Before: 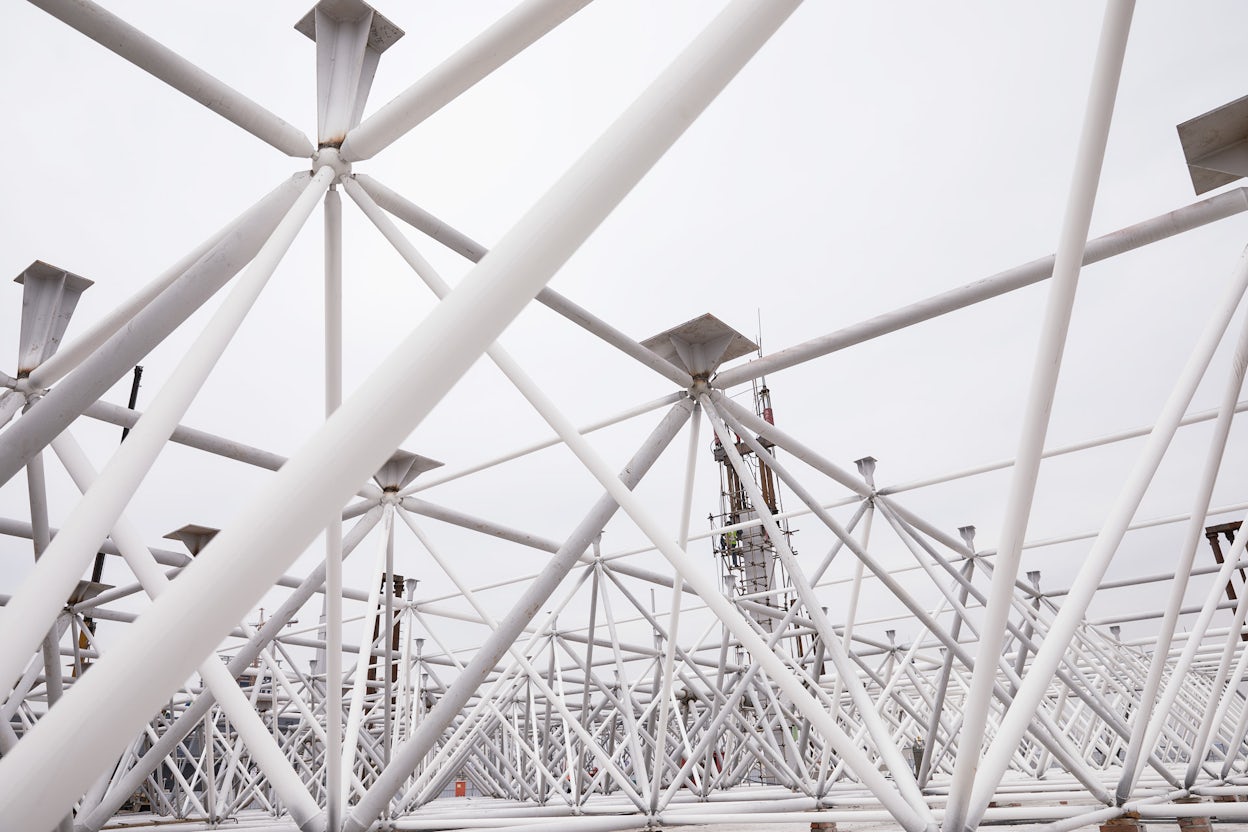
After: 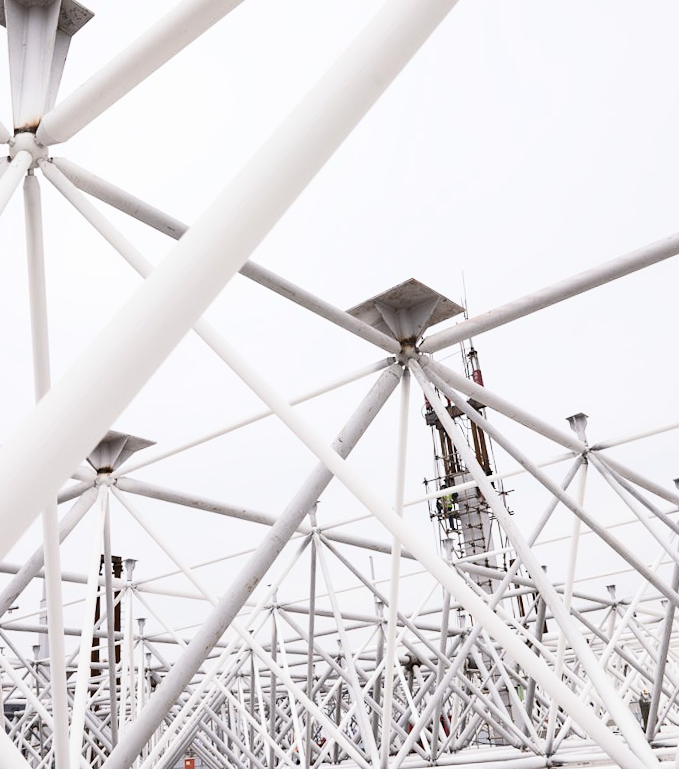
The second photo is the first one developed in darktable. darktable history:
crop and rotate: left 22.516%, right 21.234%
contrast brightness saturation: contrast 0.28
rotate and perspective: rotation -3°, crop left 0.031, crop right 0.968, crop top 0.07, crop bottom 0.93
